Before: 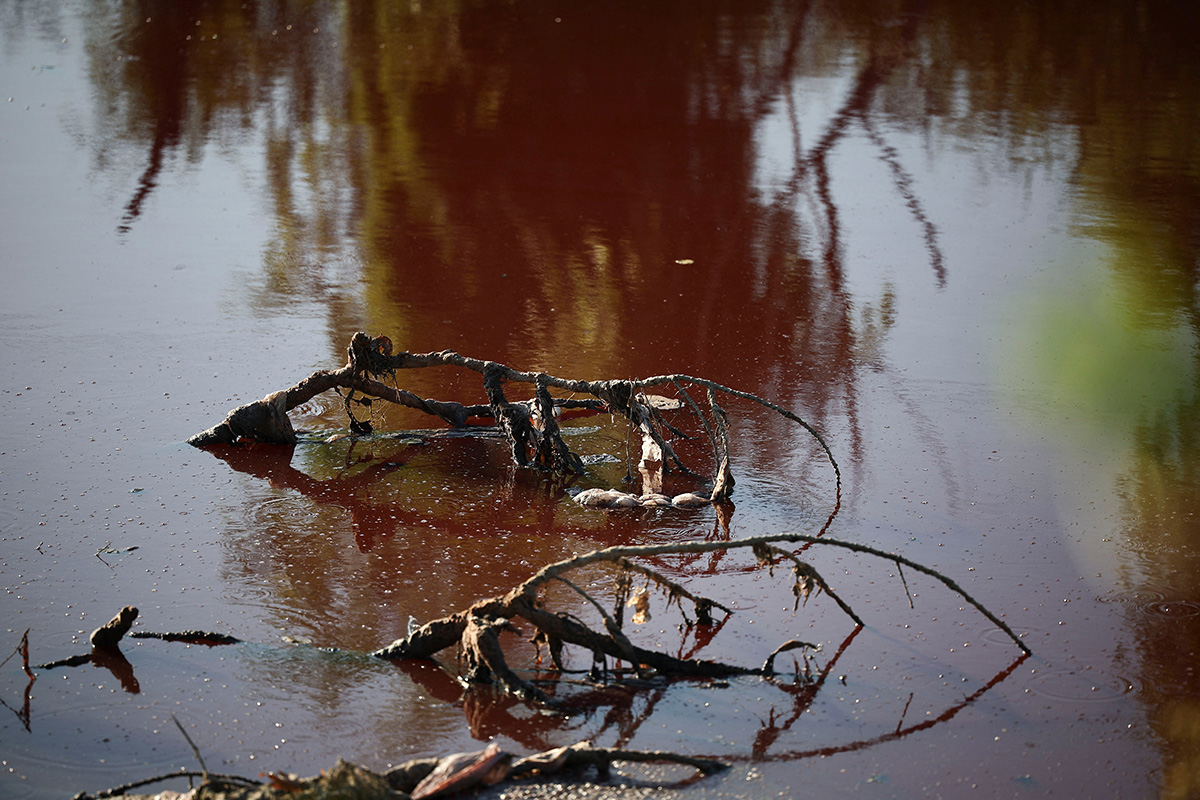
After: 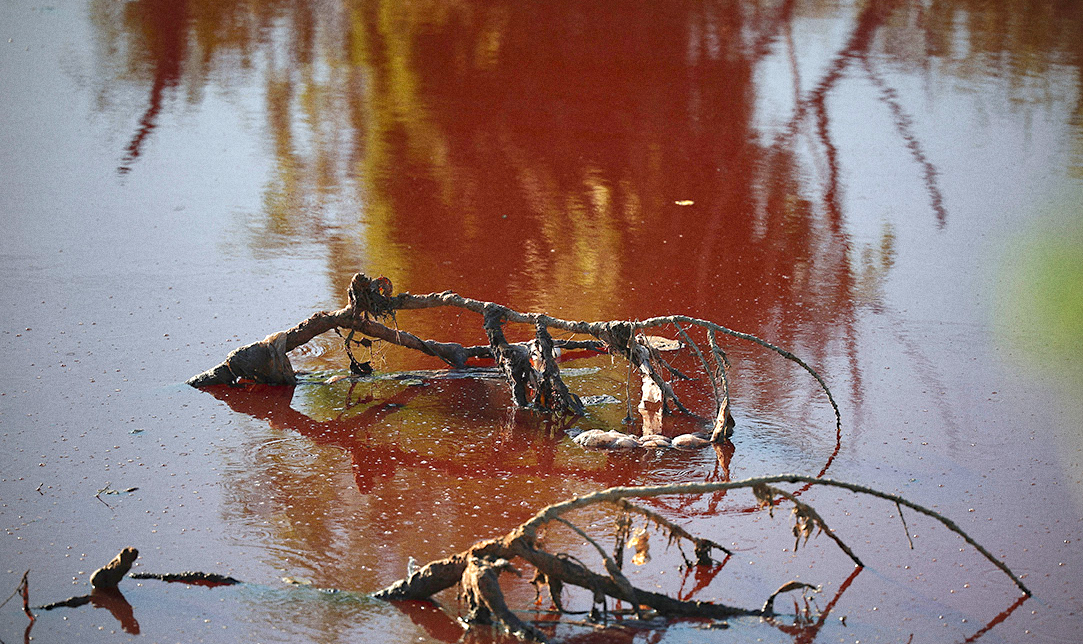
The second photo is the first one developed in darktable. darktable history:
contrast brightness saturation: contrast 0.2, brightness 0.16, saturation 0.22
exposure: black level correction 0, exposure 0.7 EV, compensate exposure bias true, compensate highlight preservation false
crop: top 7.49%, right 9.717%, bottom 11.943%
shadows and highlights: shadows 40, highlights -60
grain: coarseness 0.09 ISO
sharpen: radius 5.325, amount 0.312, threshold 26.433
tone equalizer: -8 EV 0.25 EV, -7 EV 0.417 EV, -6 EV 0.417 EV, -5 EV 0.25 EV, -3 EV -0.25 EV, -2 EV -0.417 EV, -1 EV -0.417 EV, +0 EV -0.25 EV, edges refinement/feathering 500, mask exposure compensation -1.57 EV, preserve details guided filter
vignetting: fall-off start 91.19%
